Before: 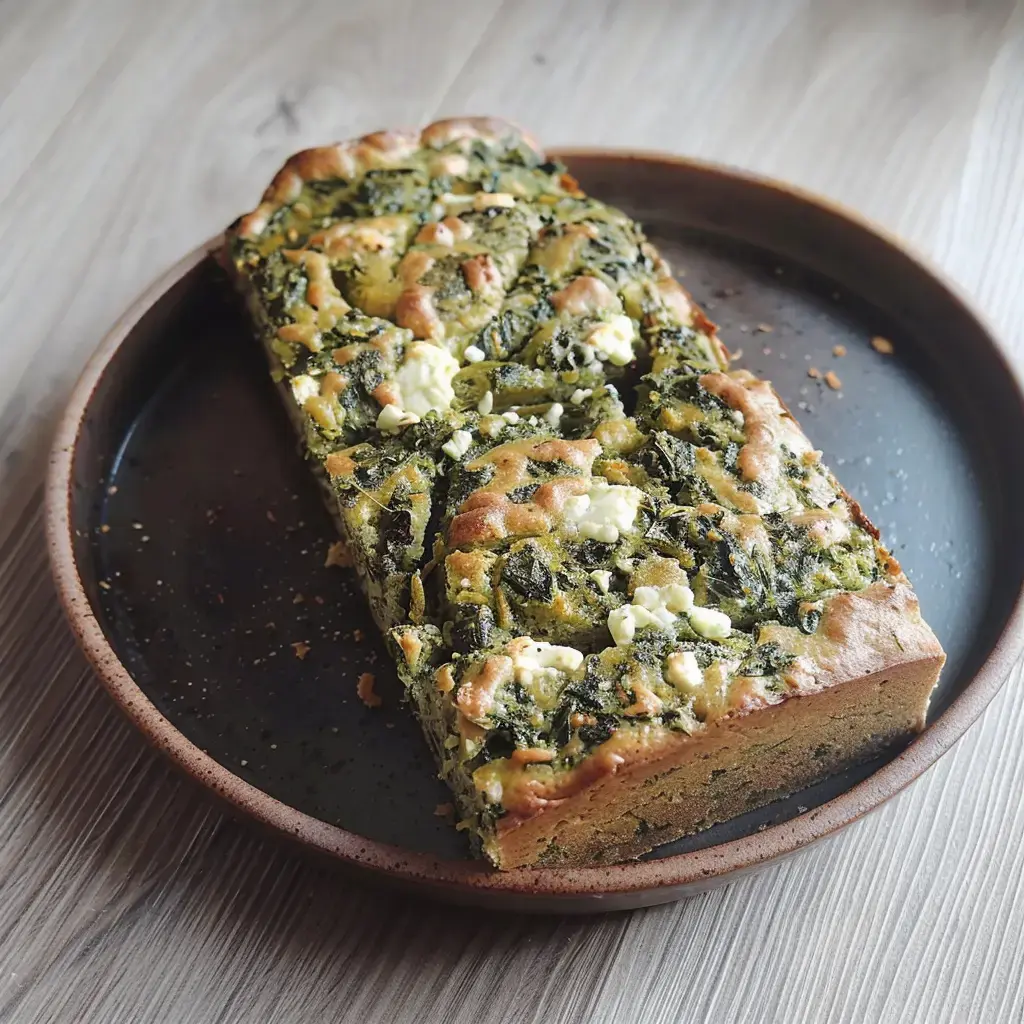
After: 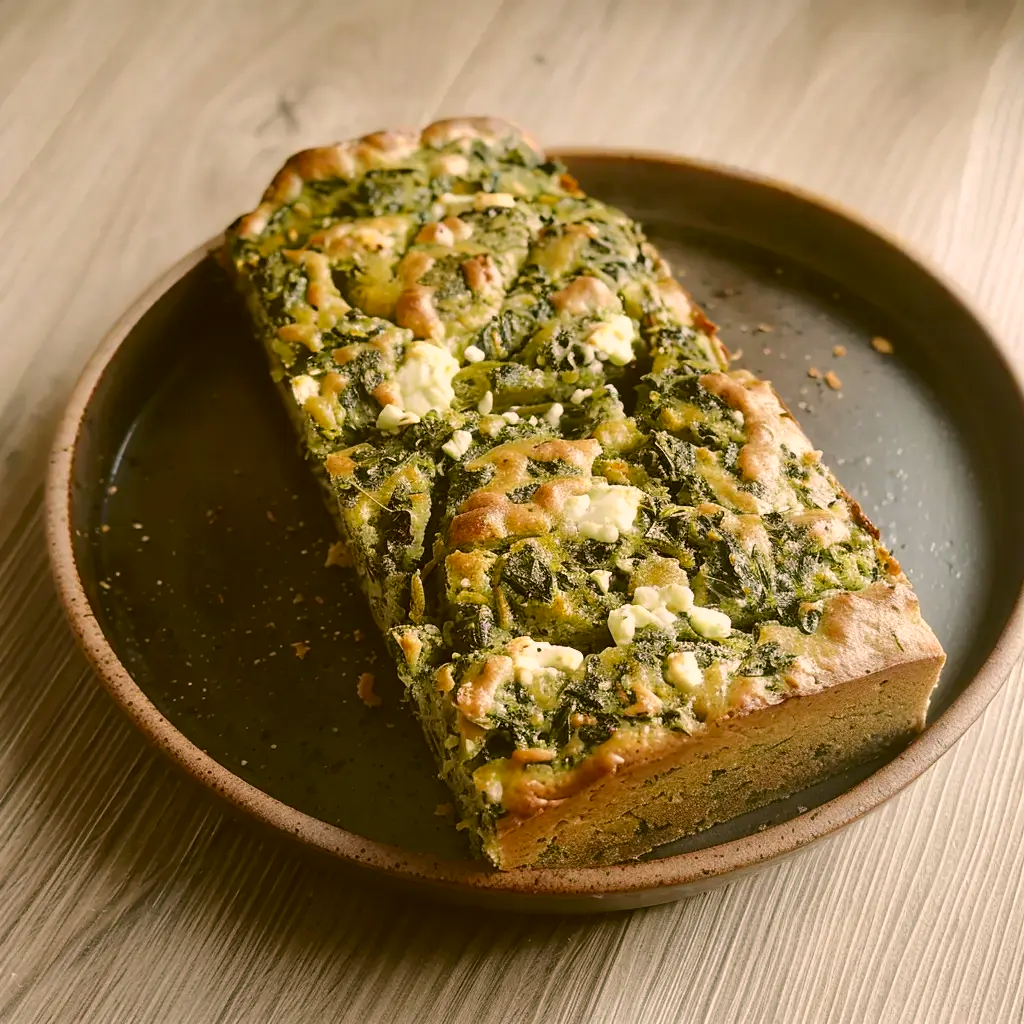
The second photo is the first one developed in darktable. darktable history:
color correction: highlights a* 8.69, highlights b* 15.89, shadows a* -0.364, shadows b* 26.07
